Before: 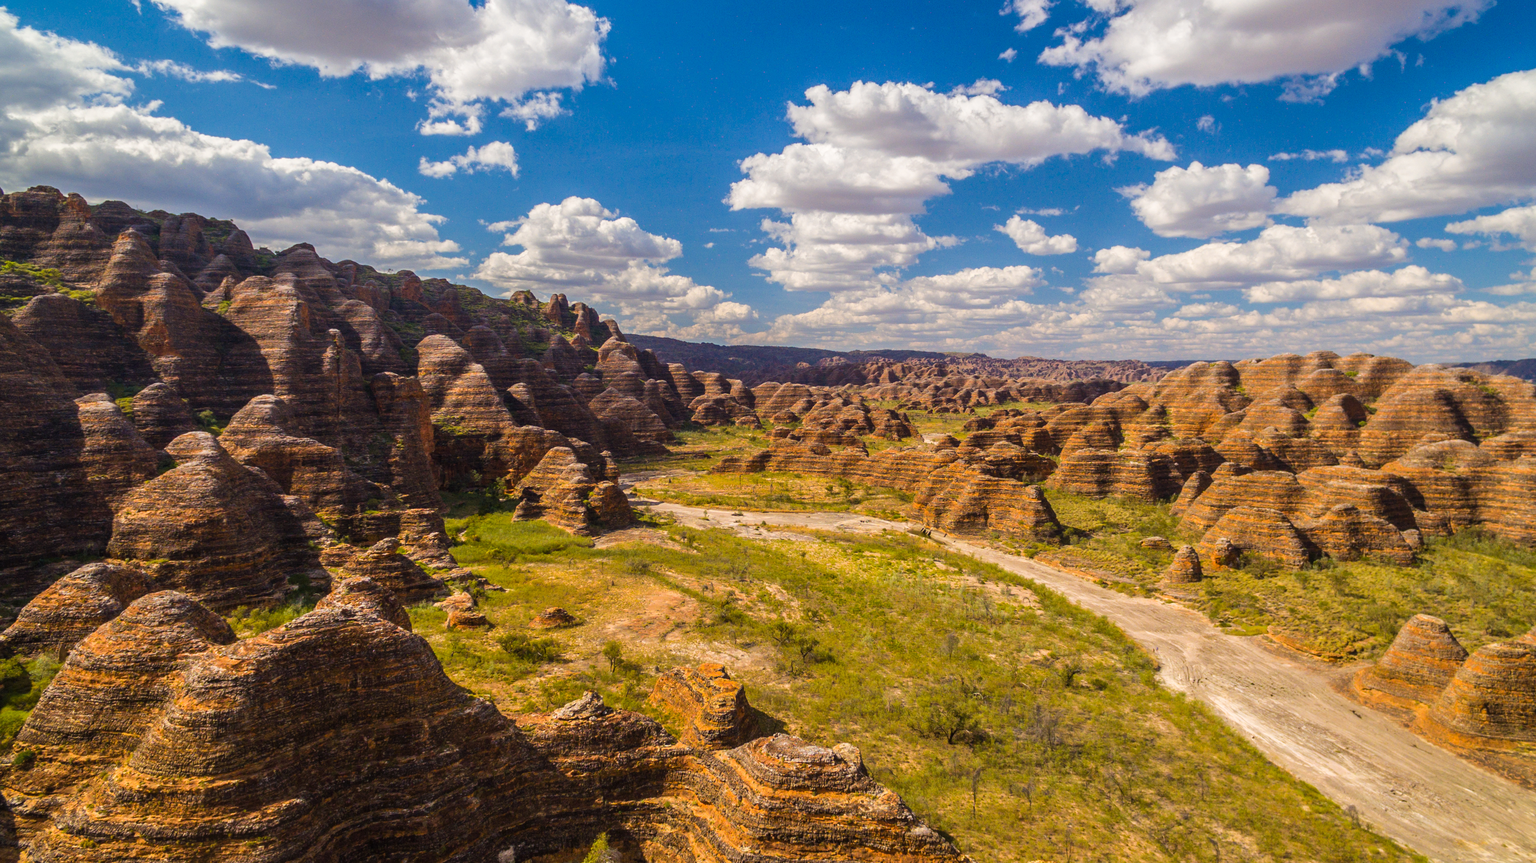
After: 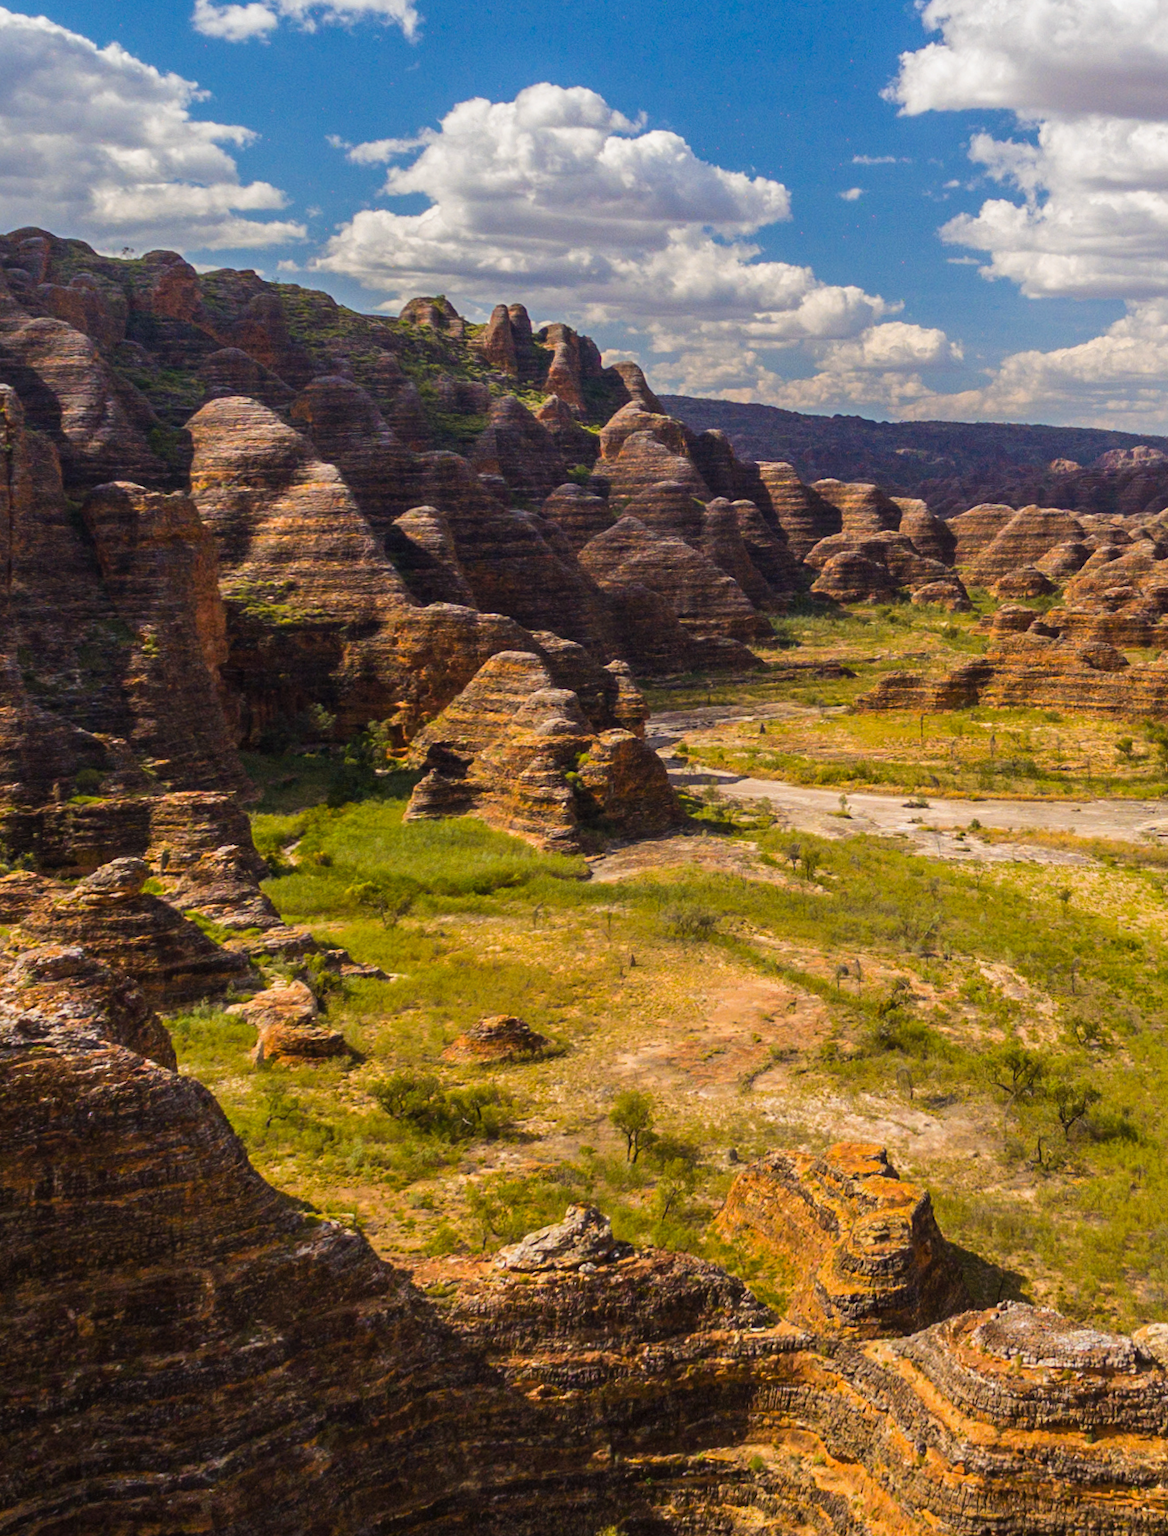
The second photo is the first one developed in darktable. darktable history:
white balance: red 0.982, blue 1.018
crop and rotate: left 21.77%, top 18.528%, right 44.676%, bottom 2.997%
